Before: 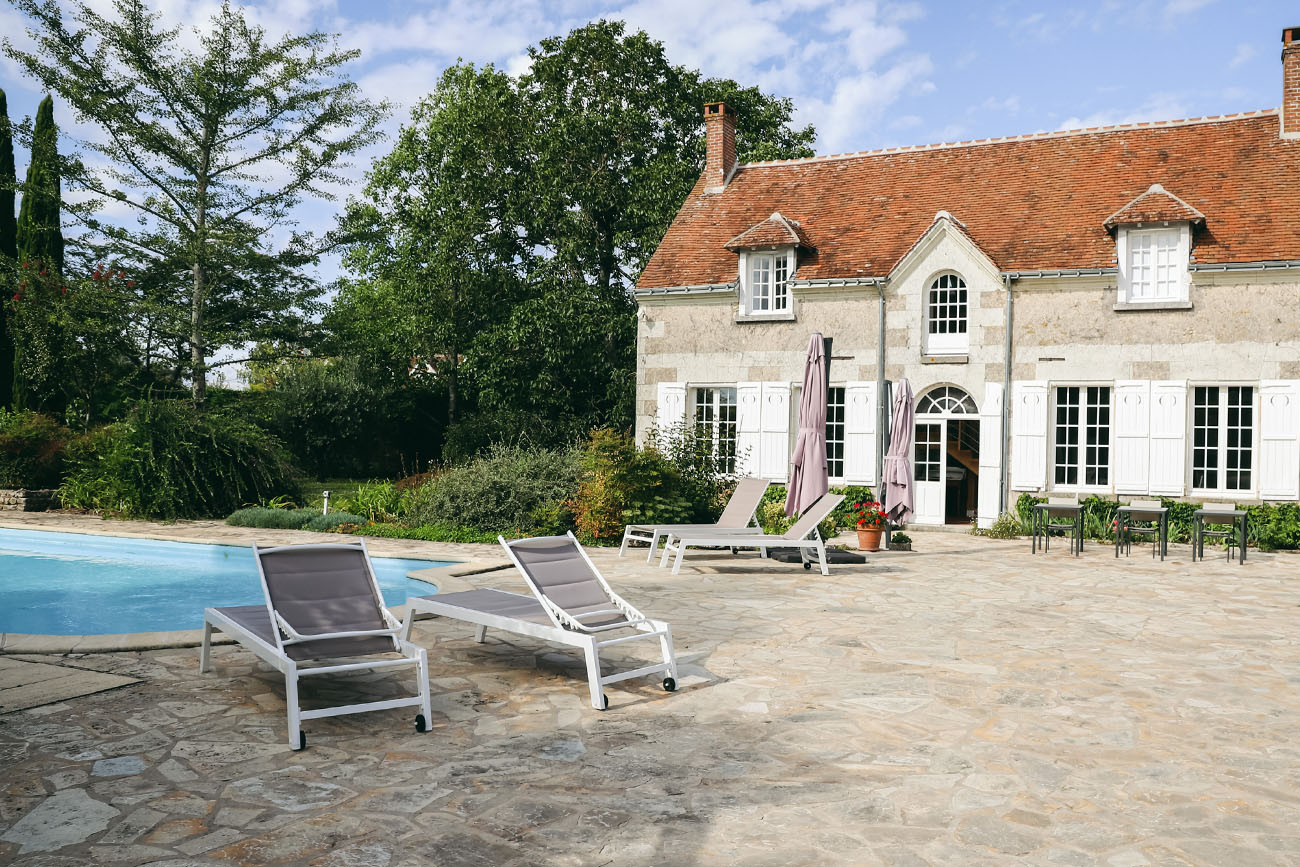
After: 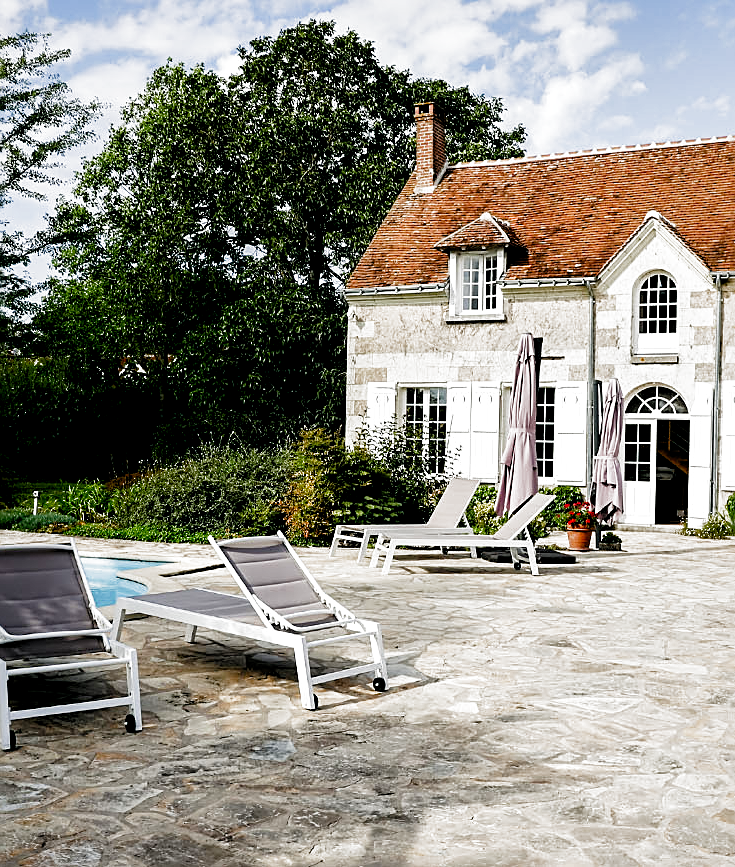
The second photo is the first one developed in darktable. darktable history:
filmic rgb: black relative exposure -3.65 EV, white relative exposure 2.44 EV, hardness 3.29, preserve chrominance no, color science v4 (2020)
sharpen: on, module defaults
shadows and highlights: shadows -88.25, highlights -36.94, soften with gaussian
crop and rotate: left 22.345%, right 21.064%
local contrast: mode bilateral grid, contrast 20, coarseness 51, detail 132%, midtone range 0.2
